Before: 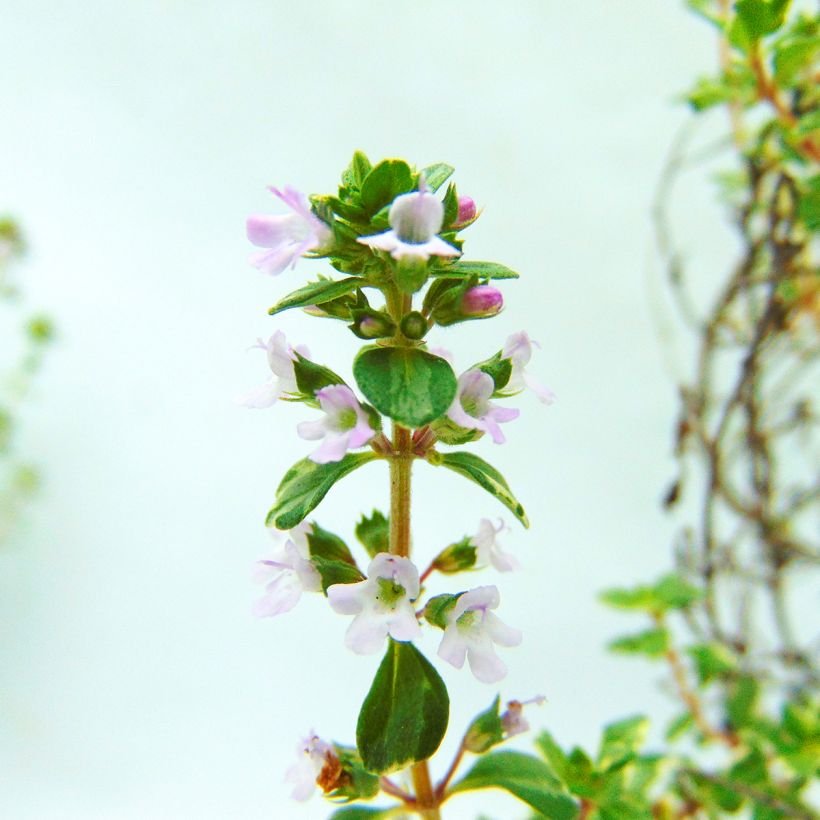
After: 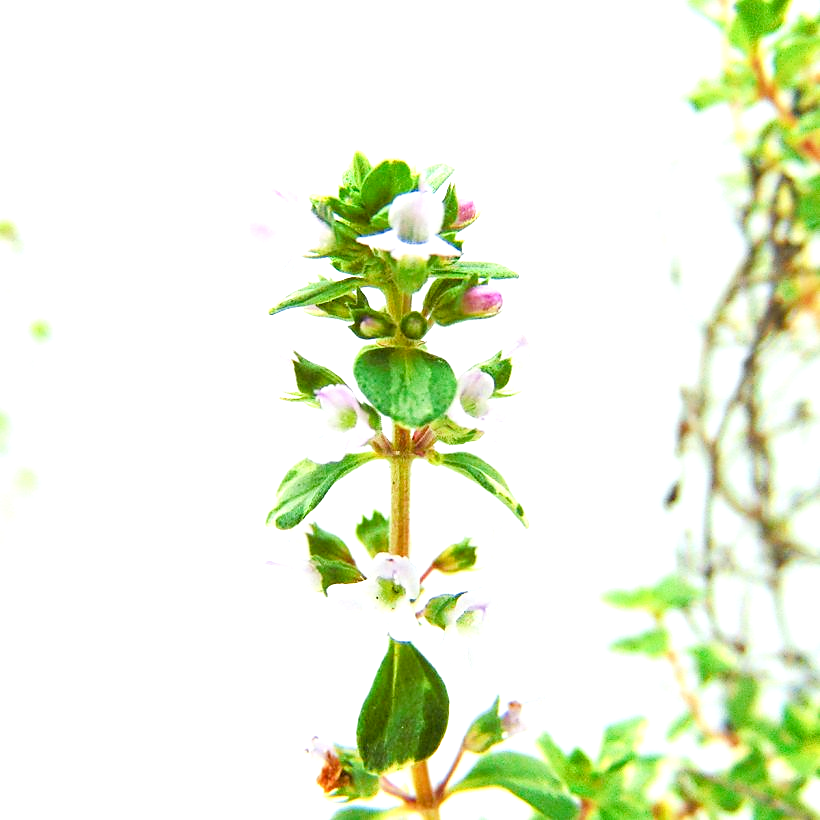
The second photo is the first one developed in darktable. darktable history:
sharpen: radius 1.559, amount 0.373, threshold 1.271
sigmoid: contrast 1.05, skew -0.15
levels: levels [0.012, 0.367, 0.697]
